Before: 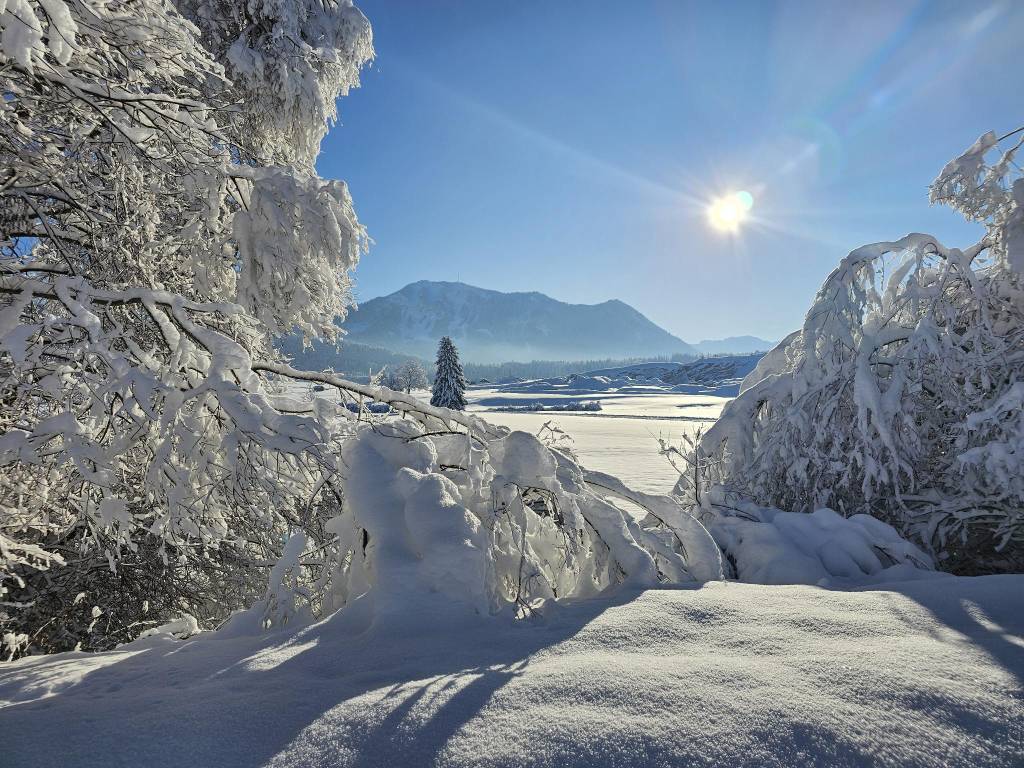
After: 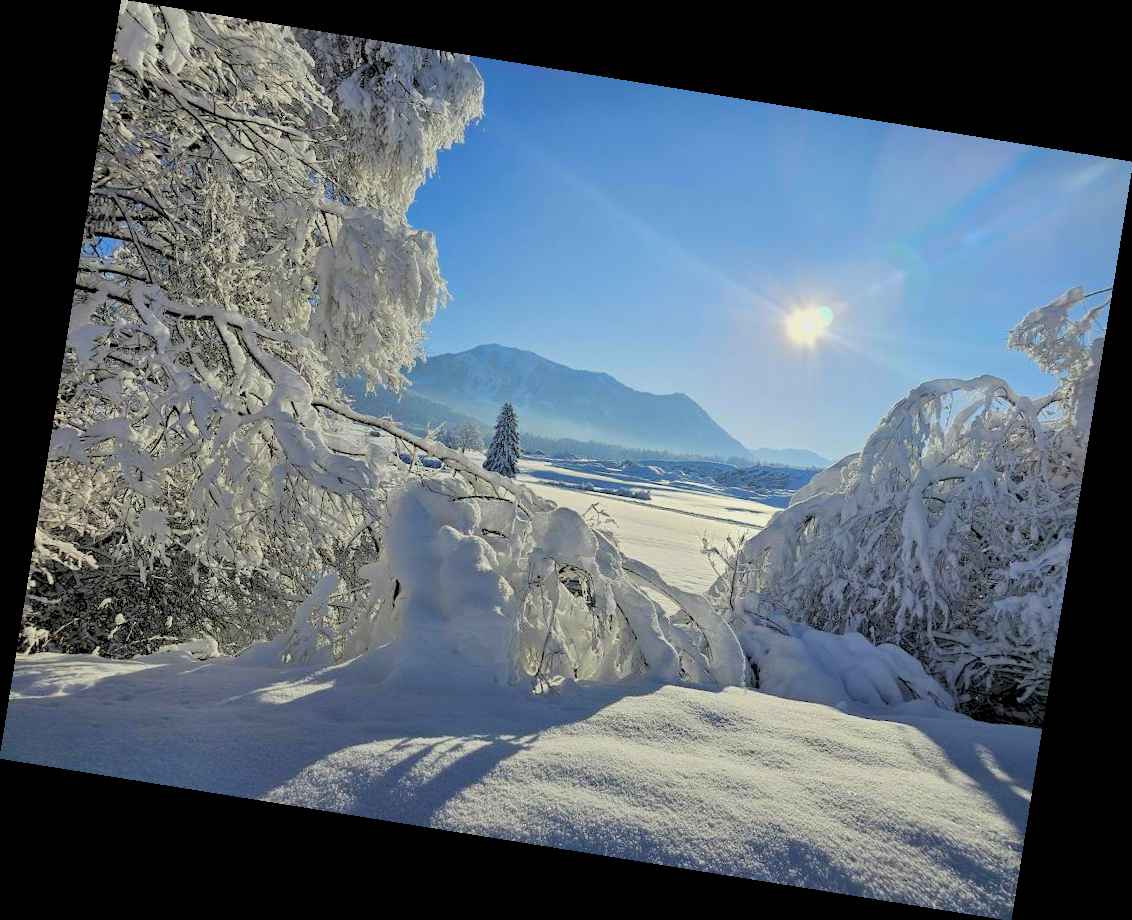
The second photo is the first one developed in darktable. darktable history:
rotate and perspective: rotation 9.12°, automatic cropping off
rgb levels: preserve colors sum RGB, levels [[0.038, 0.433, 0.934], [0, 0.5, 1], [0, 0.5, 1]]
color correction: highlights a* 3.22, highlights b* 1.93, saturation 1.19
color calibration: illuminant Planckian (black body), x 0.351, y 0.352, temperature 4794.27 K
